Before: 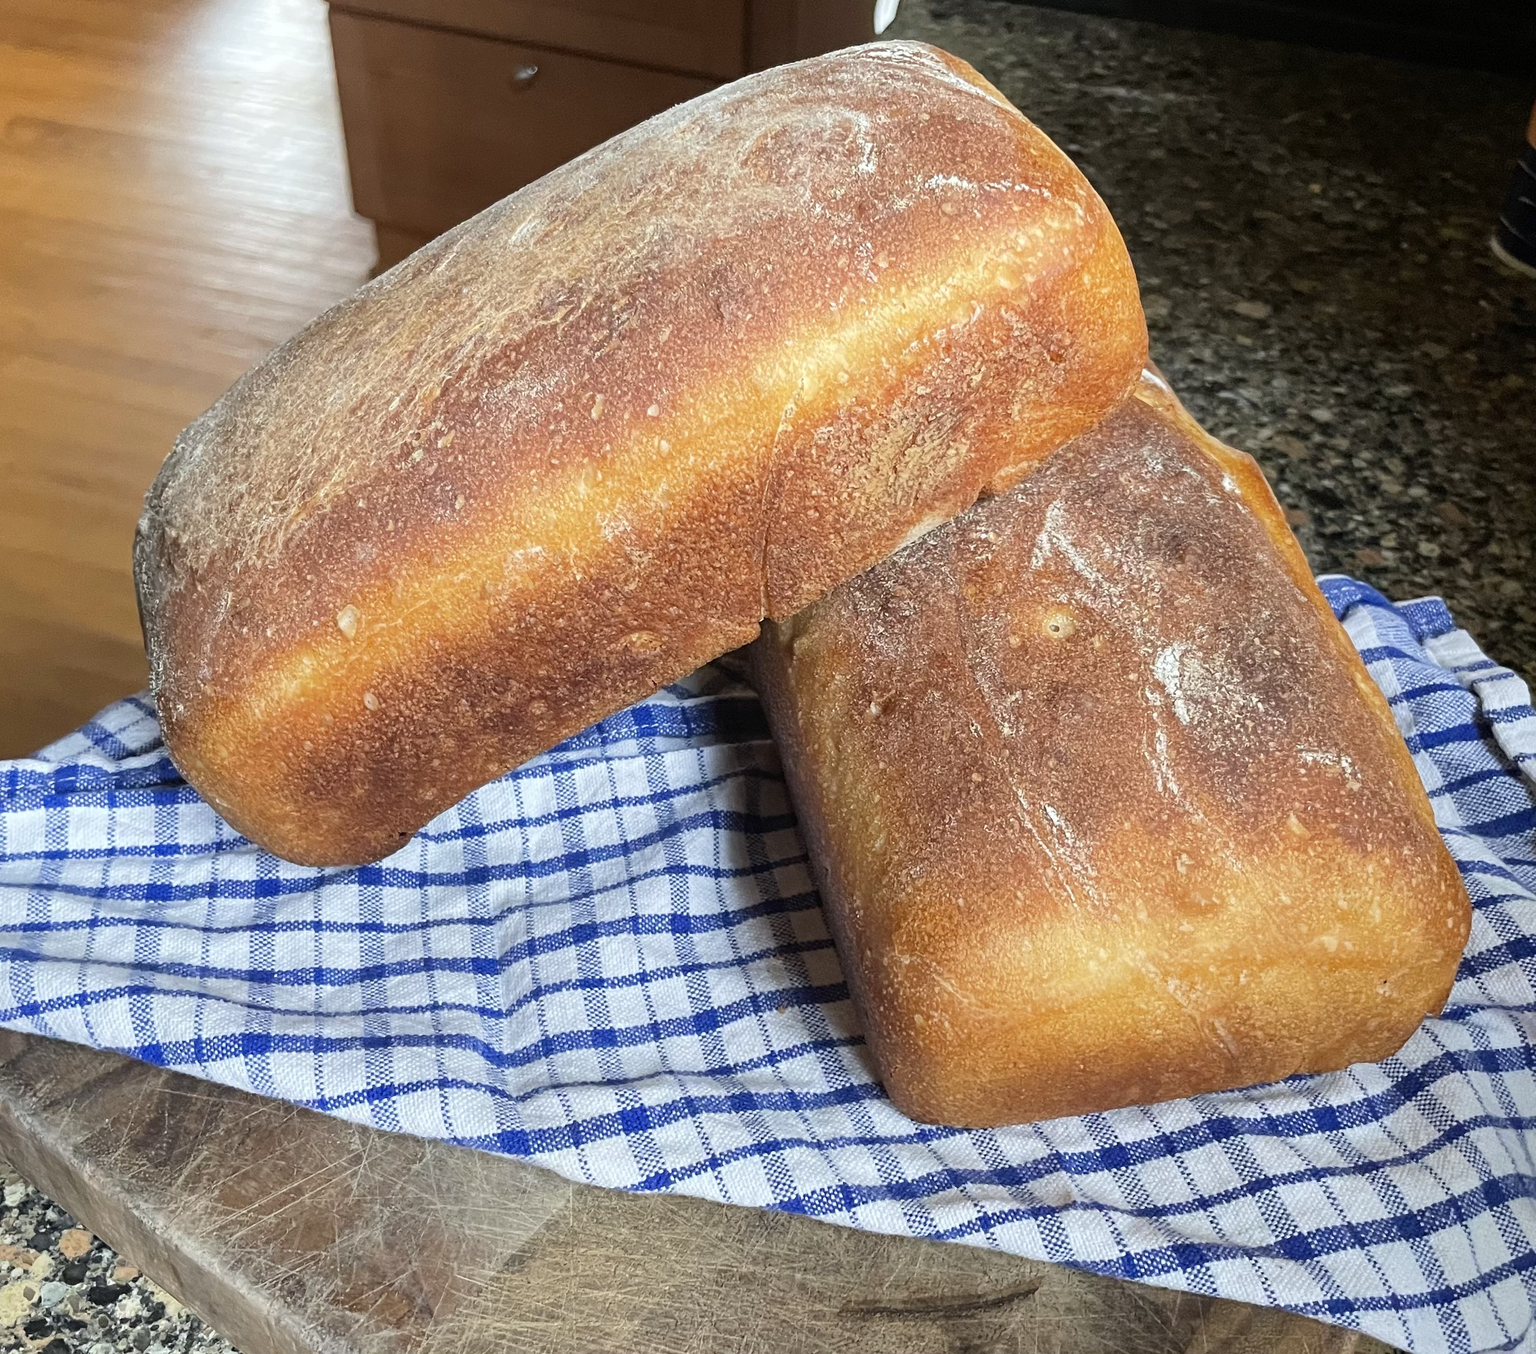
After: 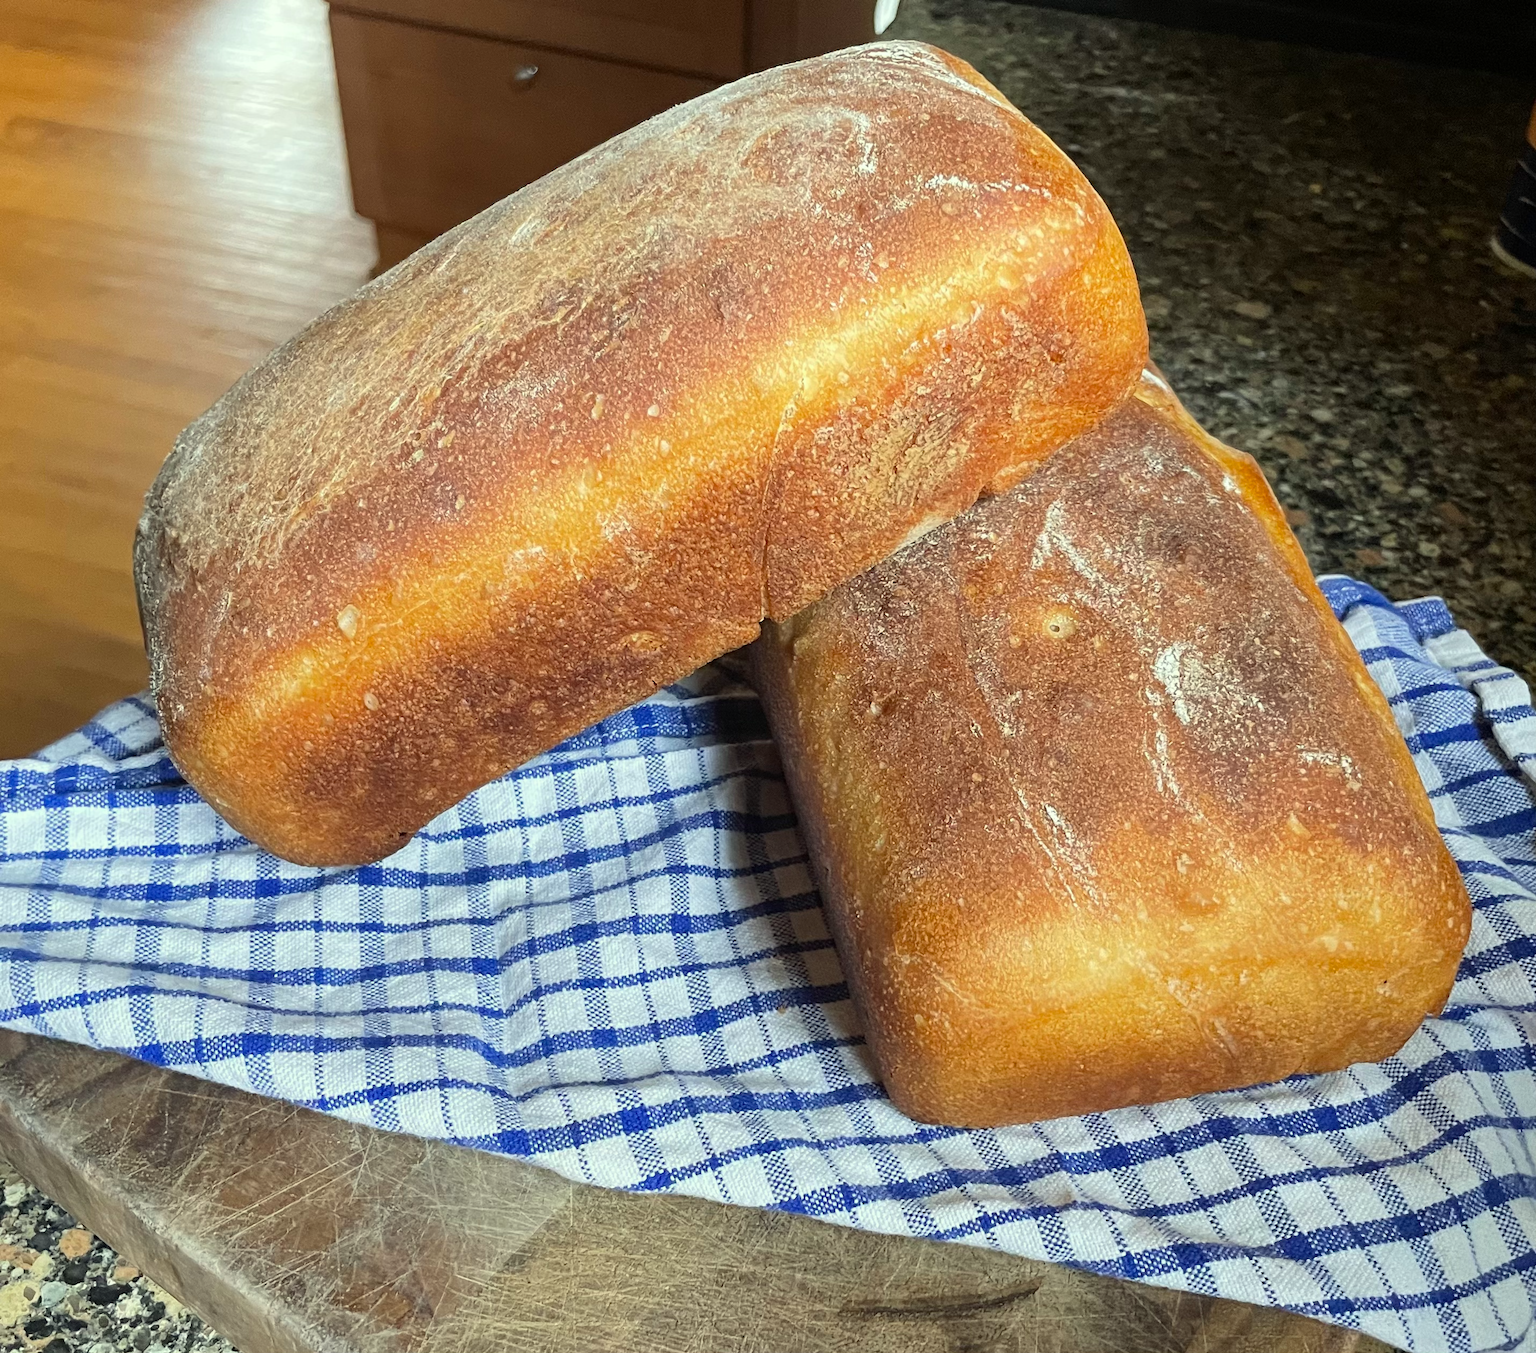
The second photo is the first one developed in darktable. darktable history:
color correction: highlights a* -4.4, highlights b* 7.1
